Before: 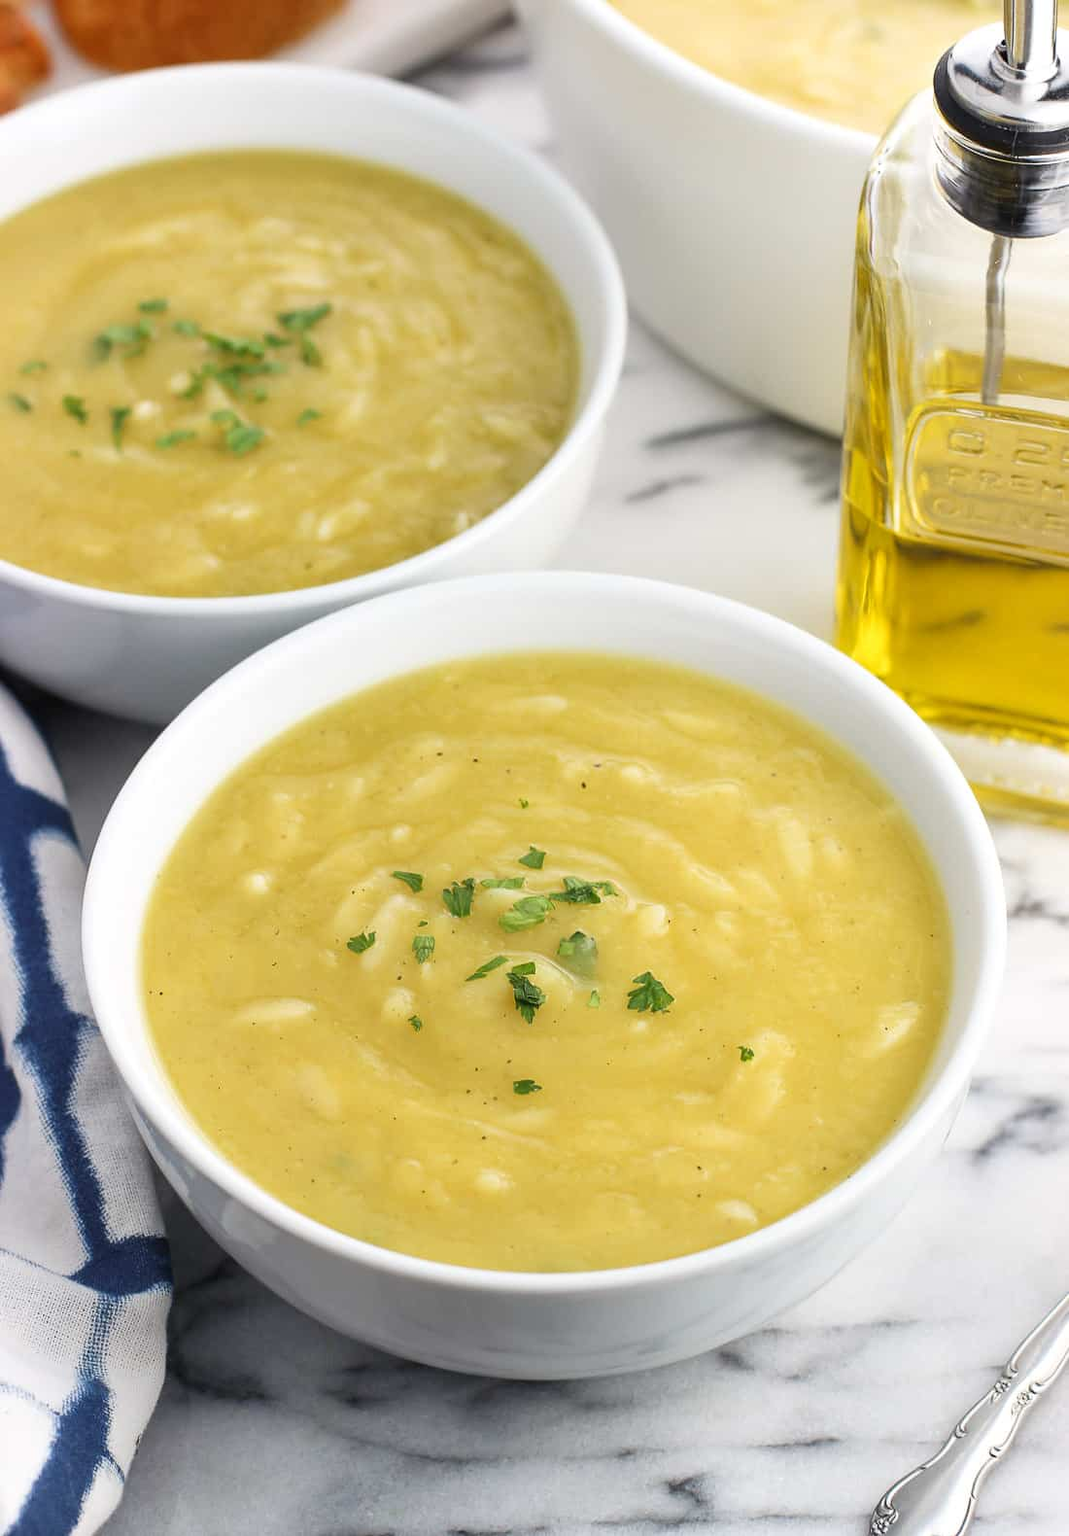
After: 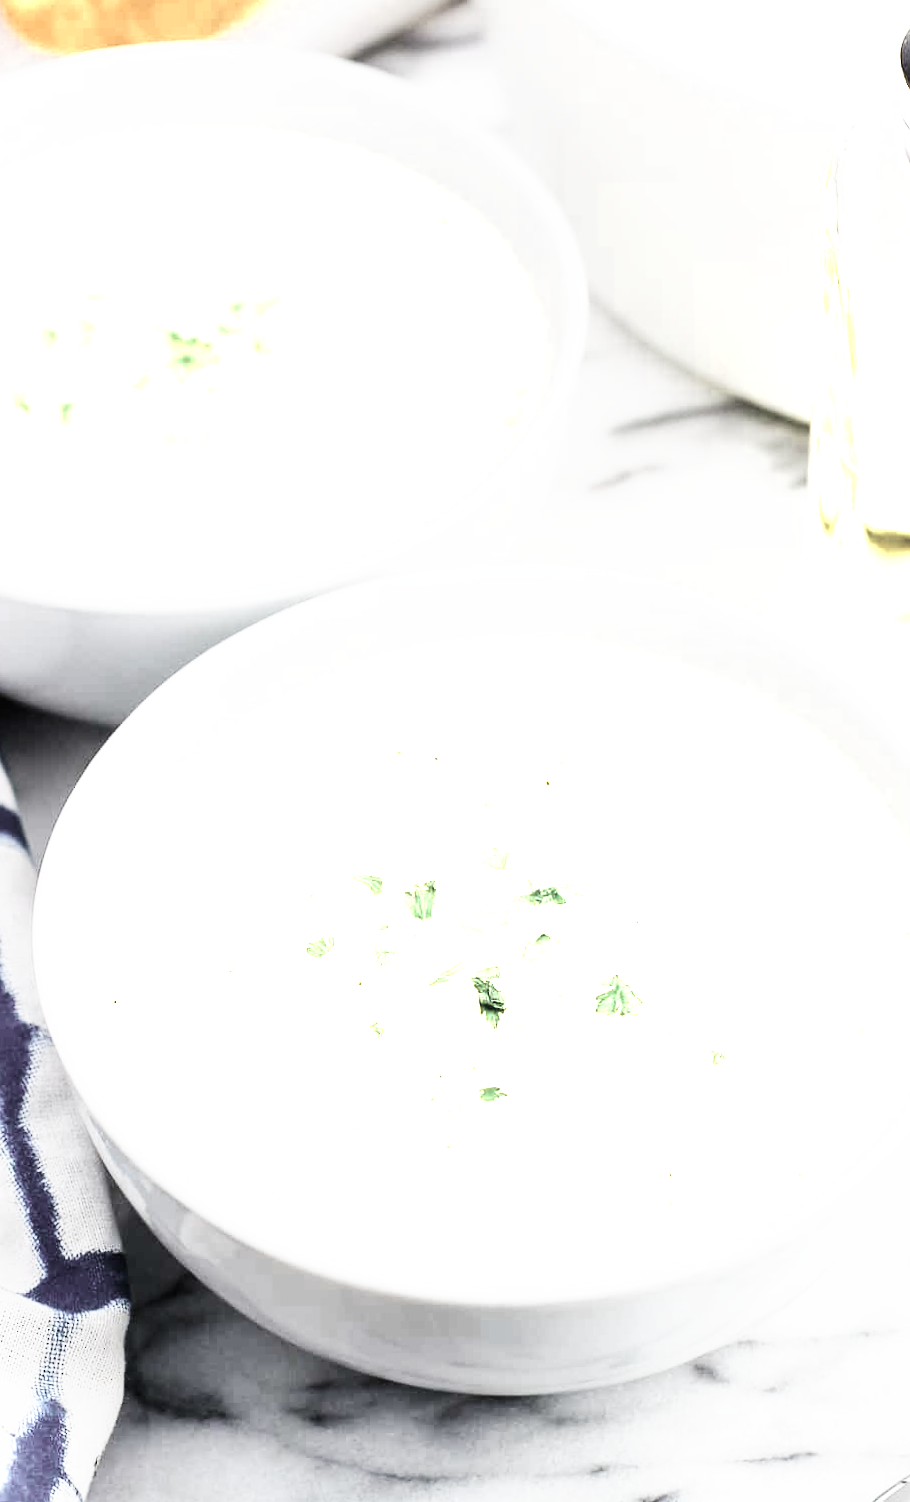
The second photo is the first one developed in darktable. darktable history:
base curve: curves: ch0 [(0, 0) (0.007, 0.004) (0.027, 0.03) (0.046, 0.07) (0.207, 0.54) (0.442, 0.872) (0.673, 0.972) (1, 1)], preserve colors none
color zones: curves: ch0 [(0.25, 0.667) (0.758, 0.368)]; ch1 [(0.215, 0.245) (0.761, 0.373)]; ch2 [(0.247, 0.554) (0.761, 0.436)]
crop and rotate: angle 0.601°, left 4.213%, top 0.843%, right 11.791%, bottom 2.642%
